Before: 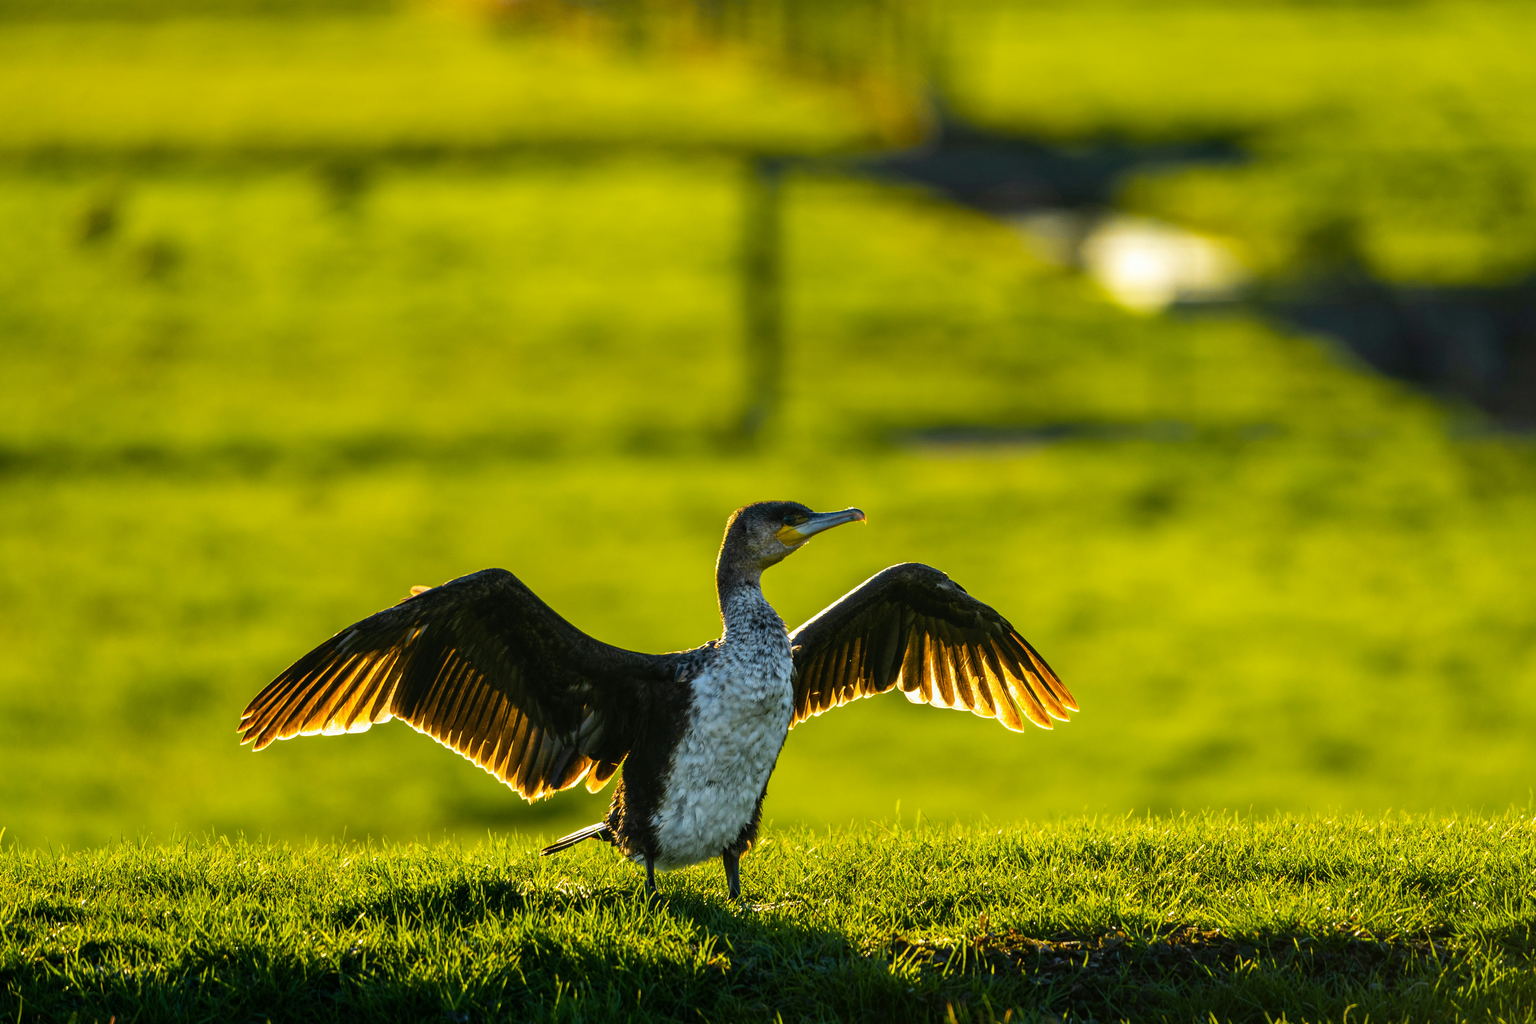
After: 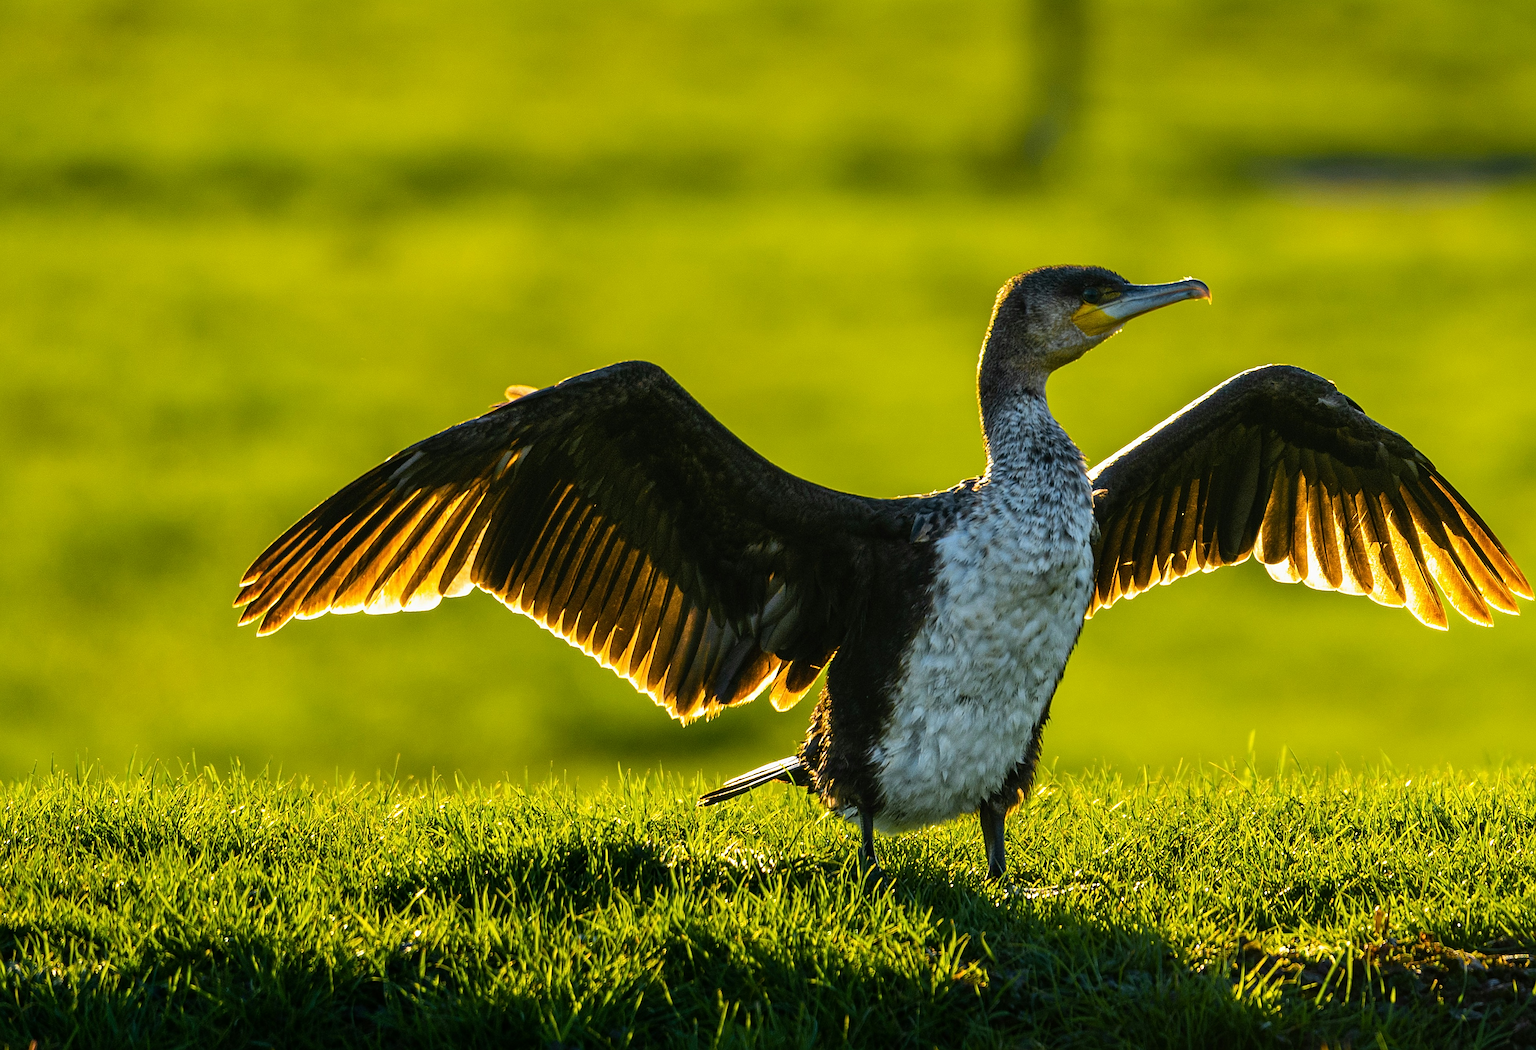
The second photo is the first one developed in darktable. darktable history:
crop and rotate: angle -1.12°, left 4.046%, top 31.66%, right 29.303%
sharpen: on, module defaults
